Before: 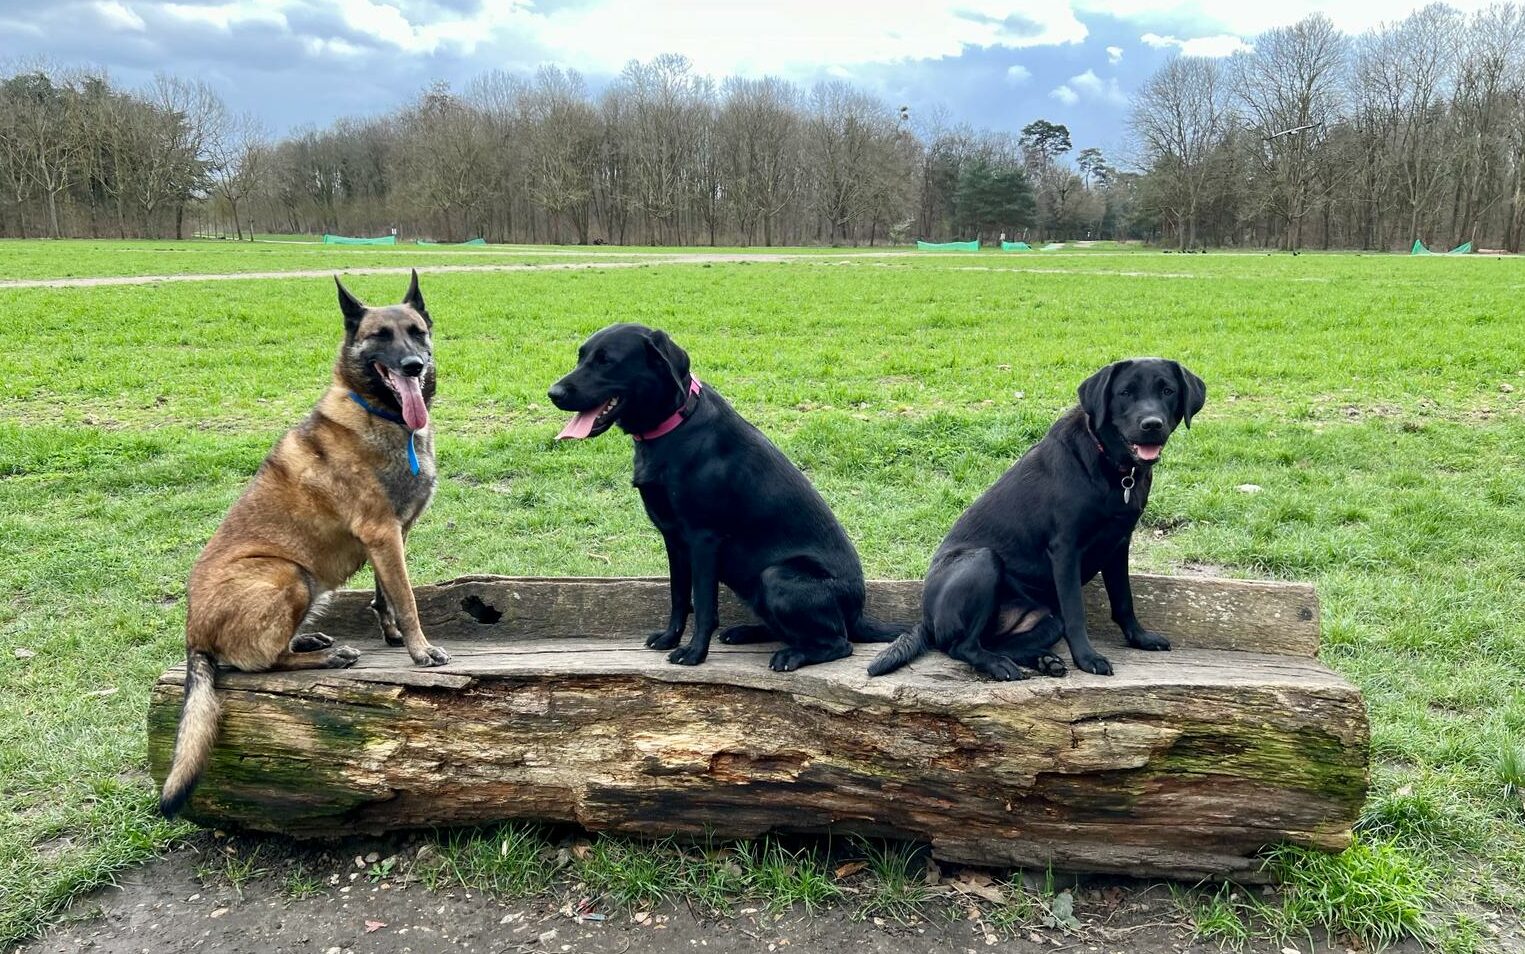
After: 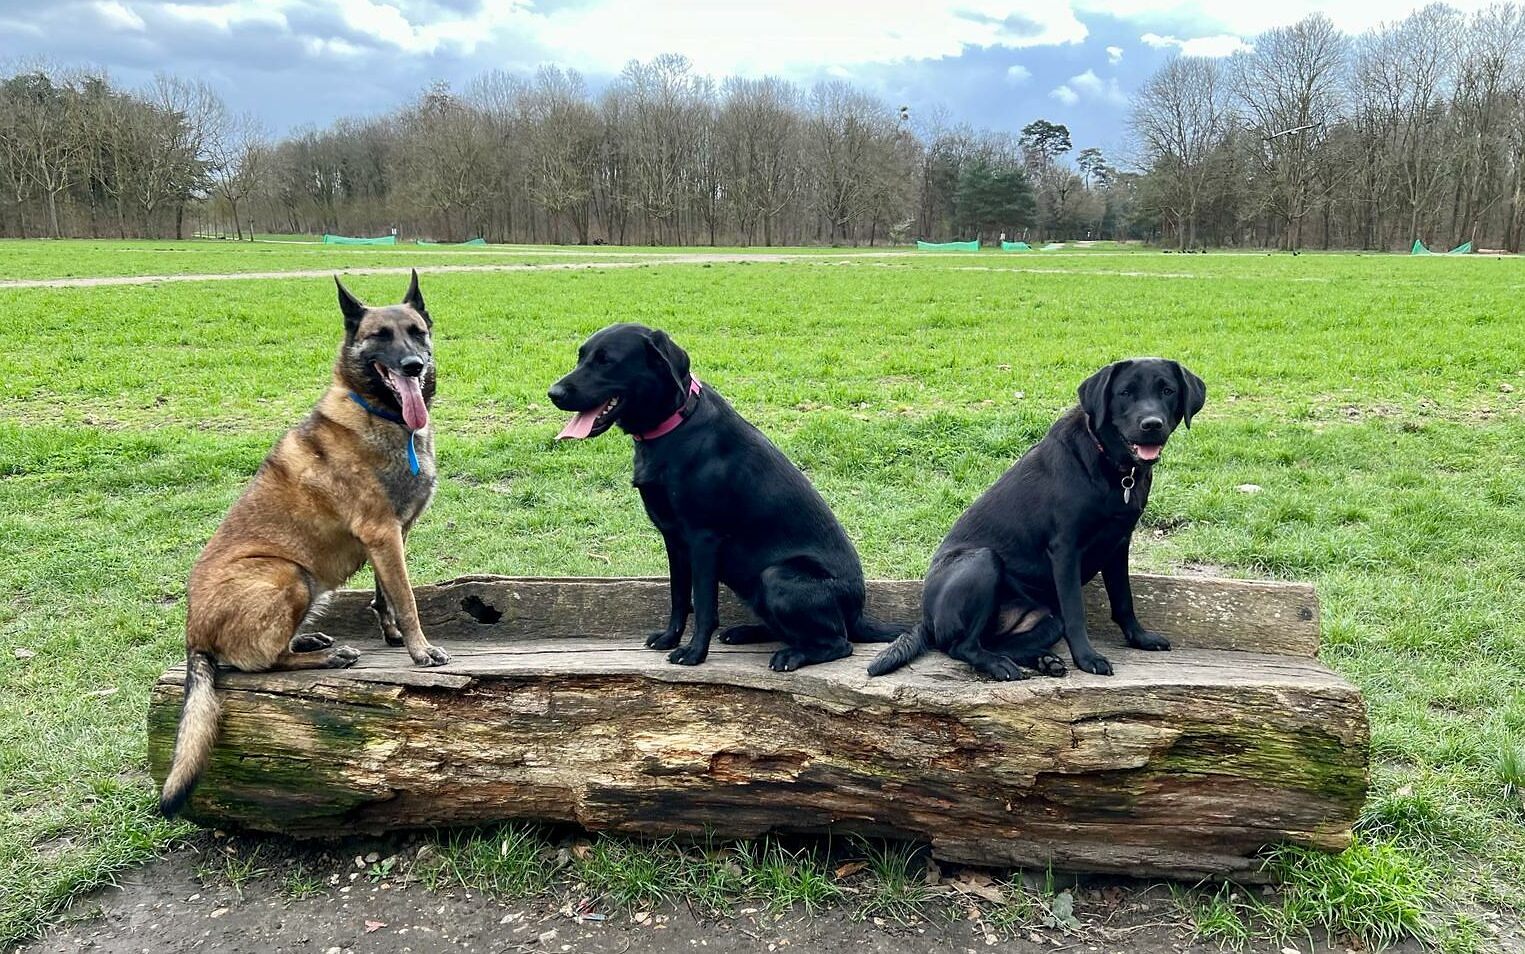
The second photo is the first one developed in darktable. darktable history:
sharpen: radius 1.02, threshold 1.091
